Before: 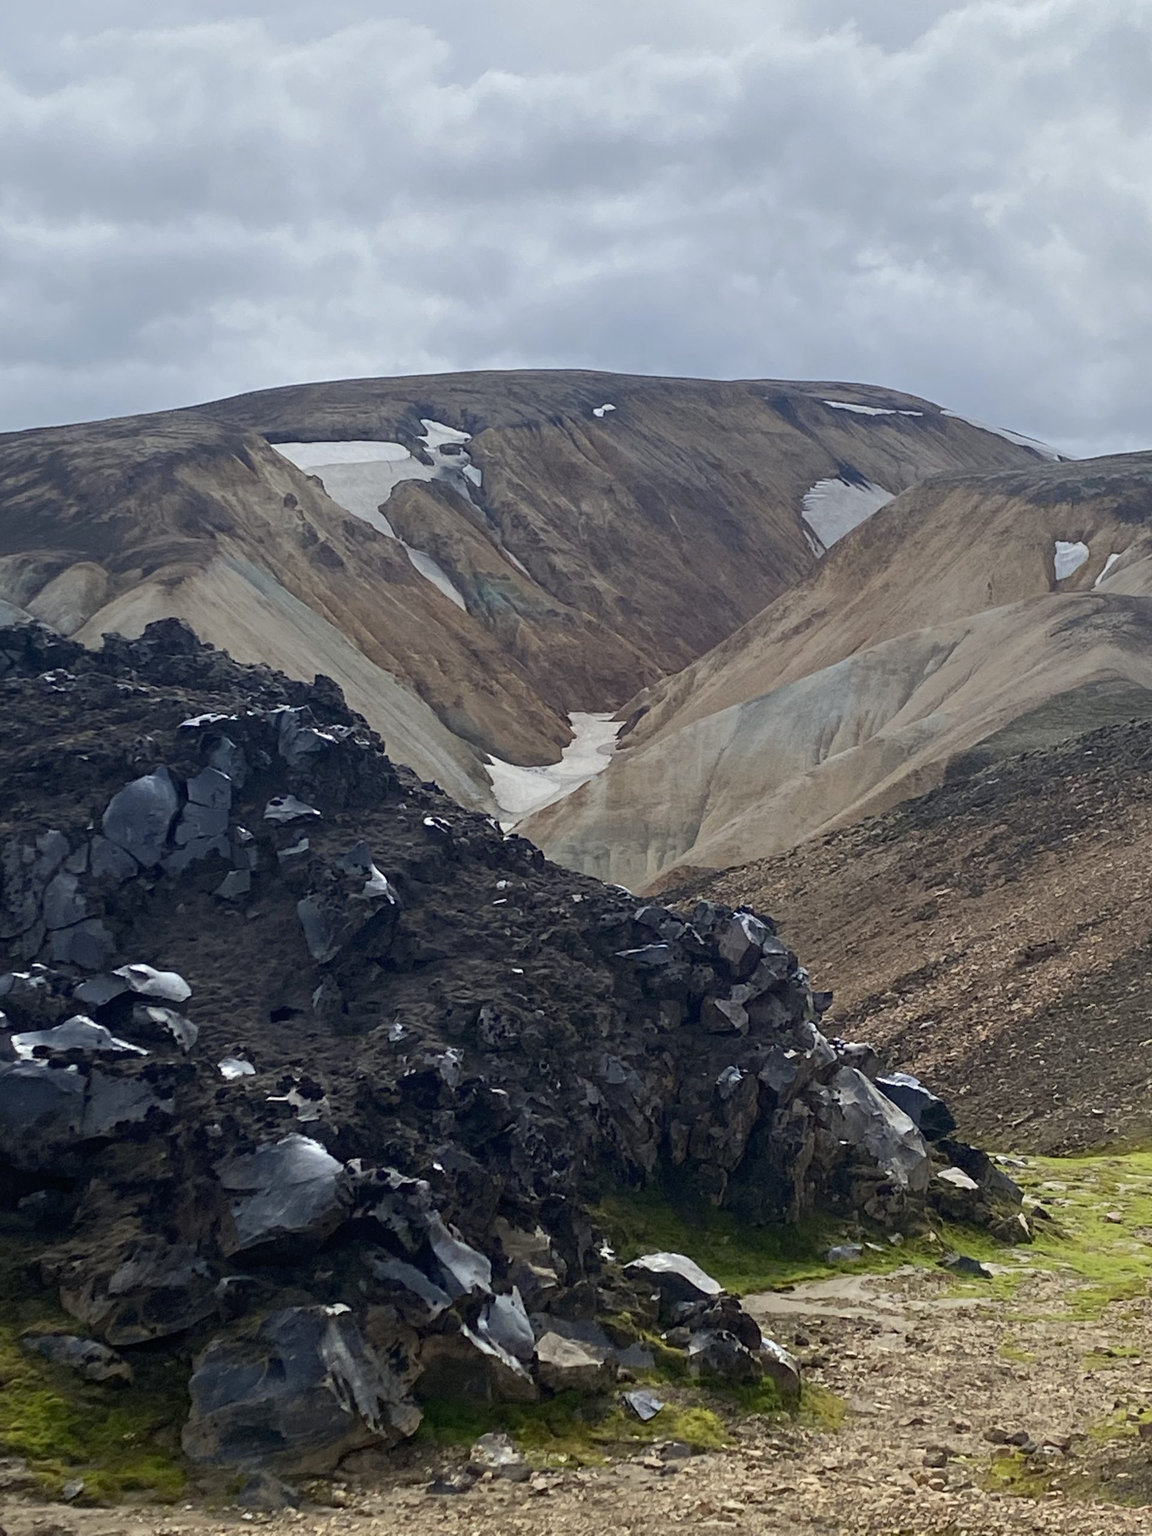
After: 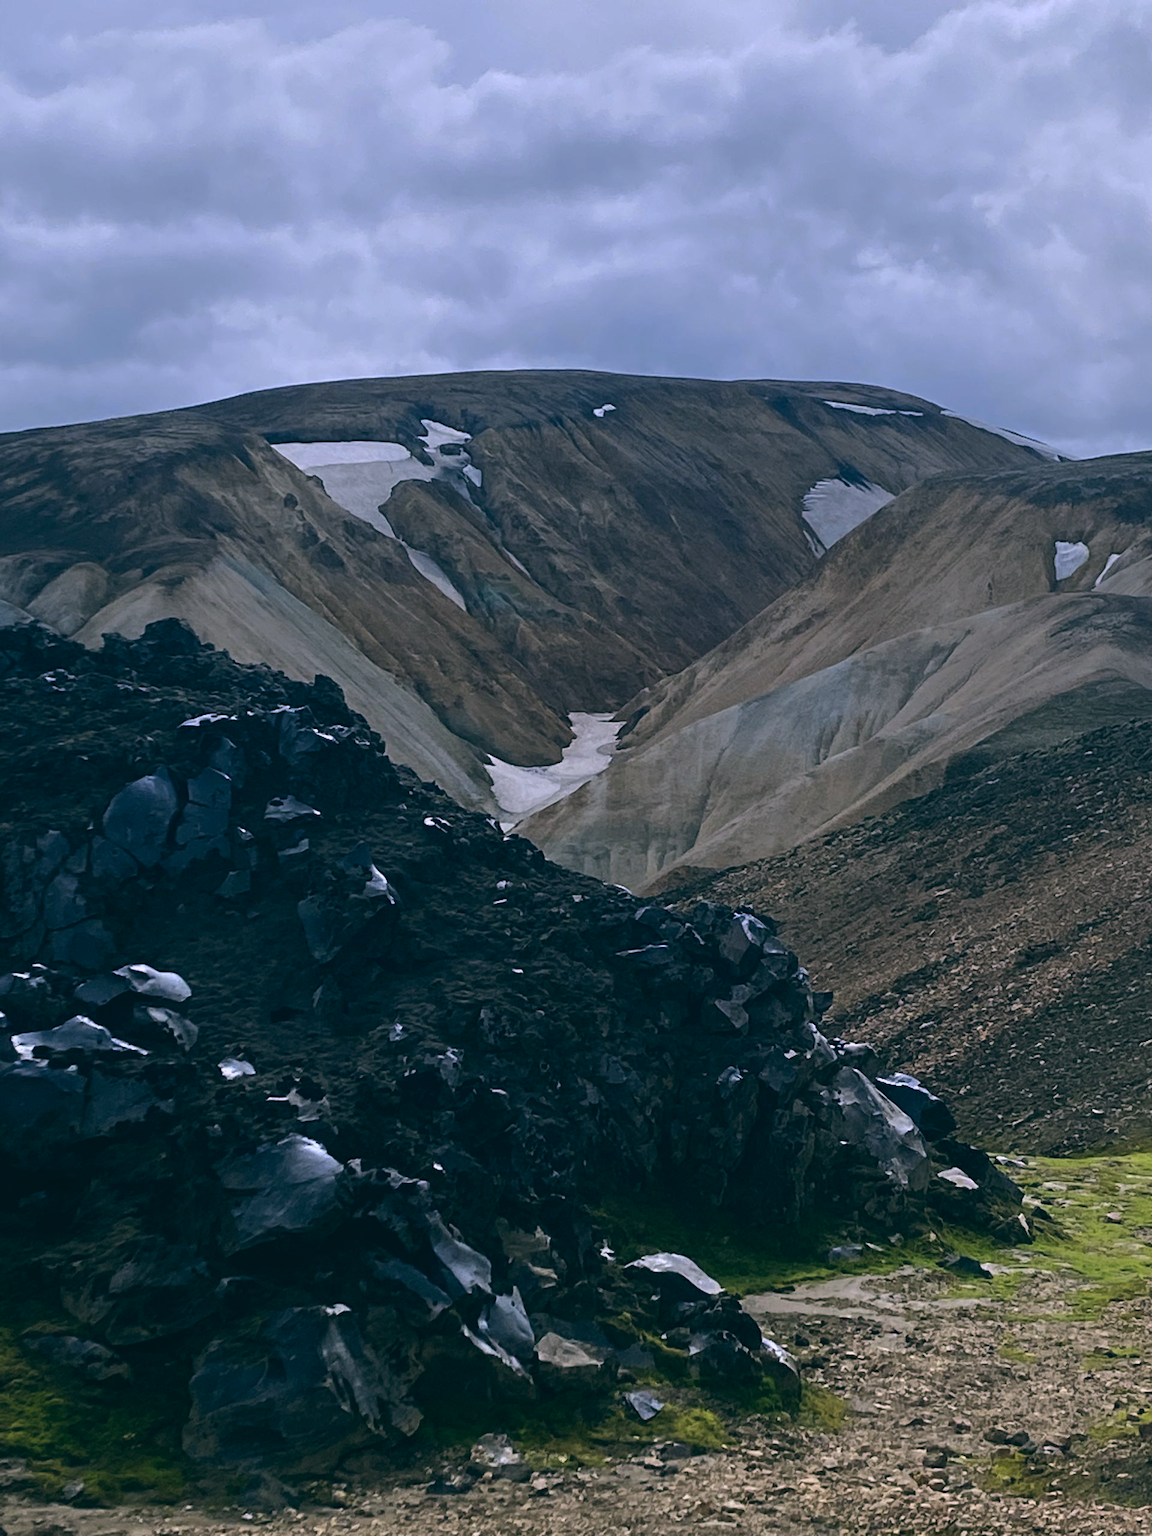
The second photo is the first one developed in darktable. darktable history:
white balance: red 0.954, blue 1.079
color balance: lift [1.016, 0.983, 1, 1.017], gamma [0.78, 1.018, 1.043, 0.957], gain [0.786, 1.063, 0.937, 1.017], input saturation 118.26%, contrast 13.43%, contrast fulcrum 21.62%, output saturation 82.76%
